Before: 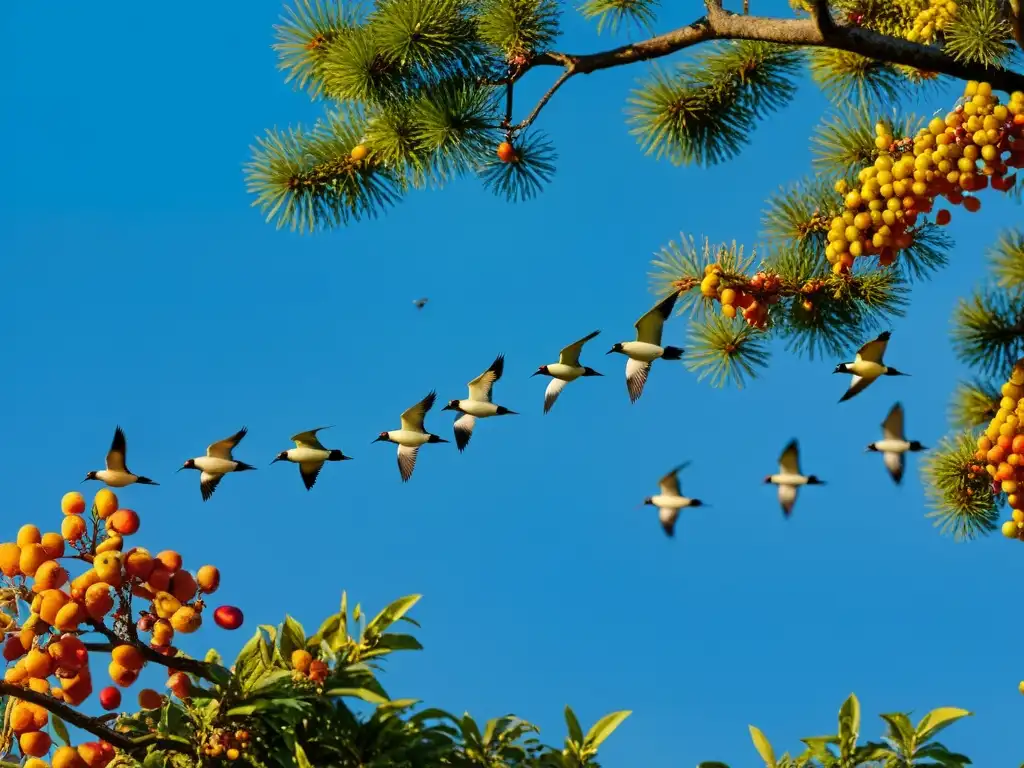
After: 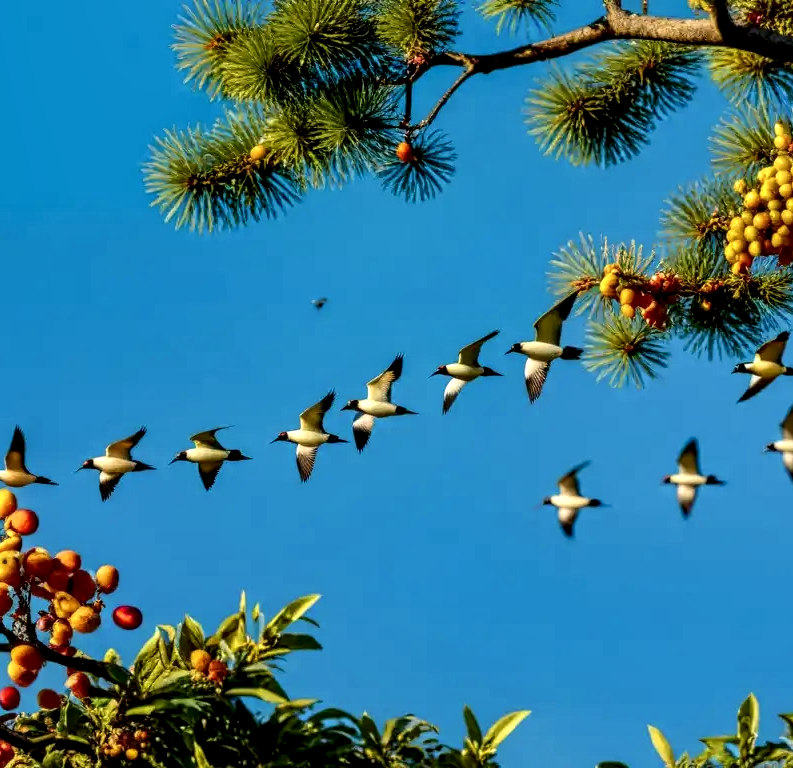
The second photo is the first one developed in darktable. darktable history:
local contrast: highlights 79%, shadows 56%, detail 174%, midtone range 0.432
crop: left 9.901%, right 12.656%
